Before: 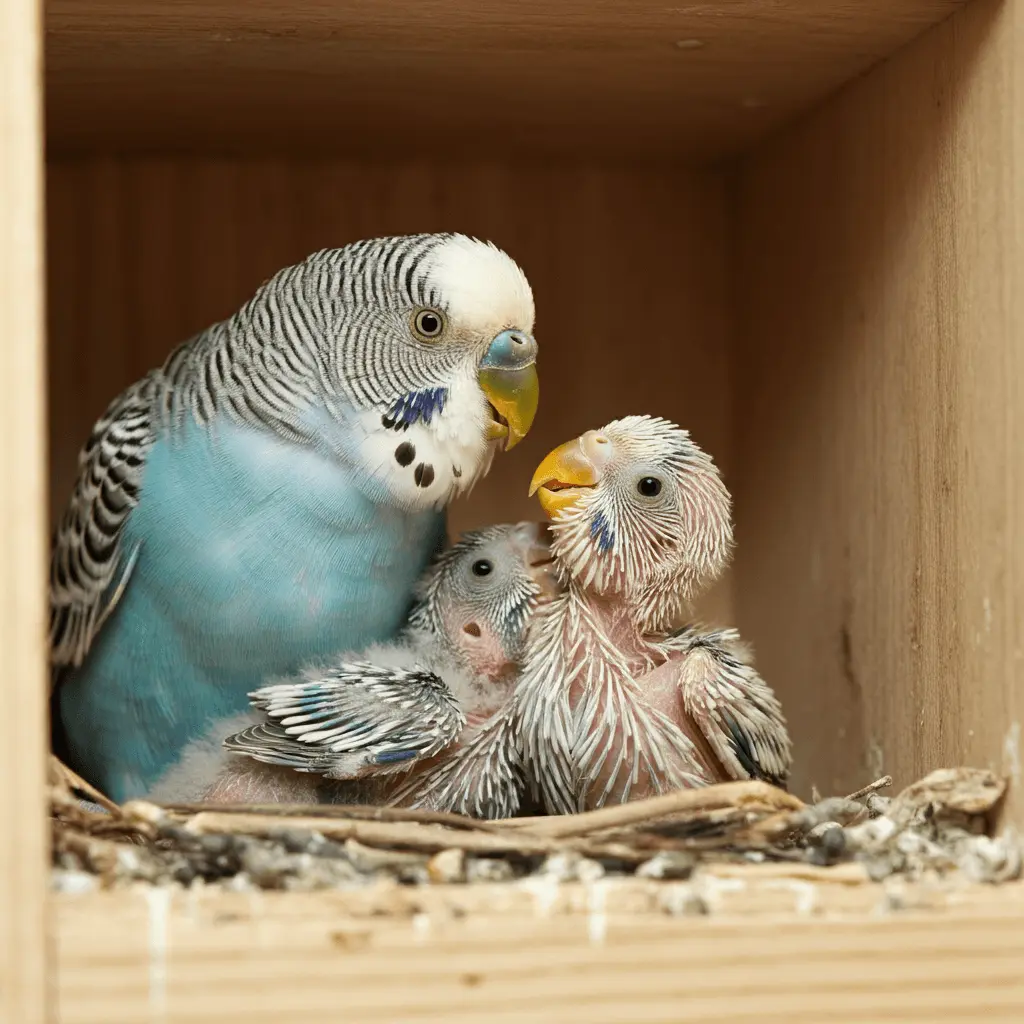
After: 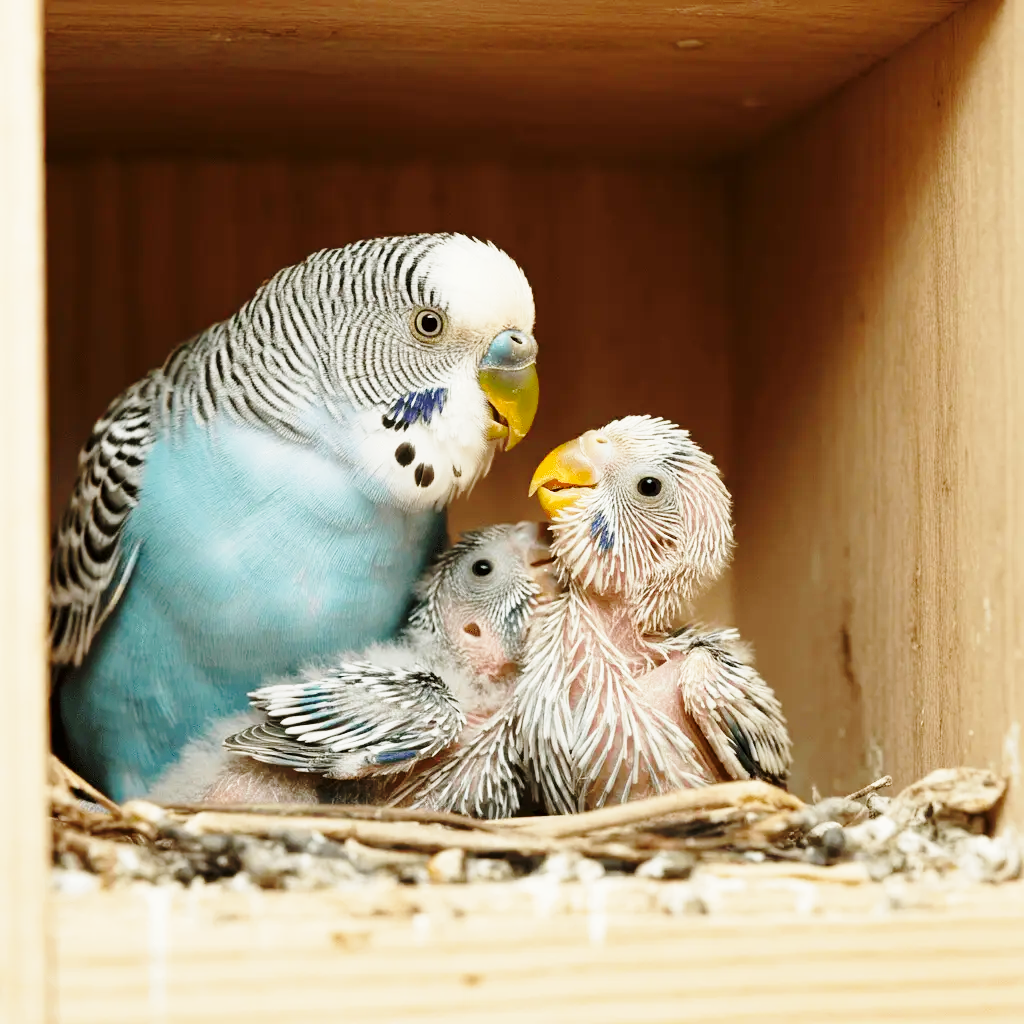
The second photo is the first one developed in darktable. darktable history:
exposure: black level correction 0.002, exposure -0.1 EV, compensate highlight preservation false
base curve: curves: ch0 [(0, 0) (0.028, 0.03) (0.121, 0.232) (0.46, 0.748) (0.859, 0.968) (1, 1)], preserve colors none
